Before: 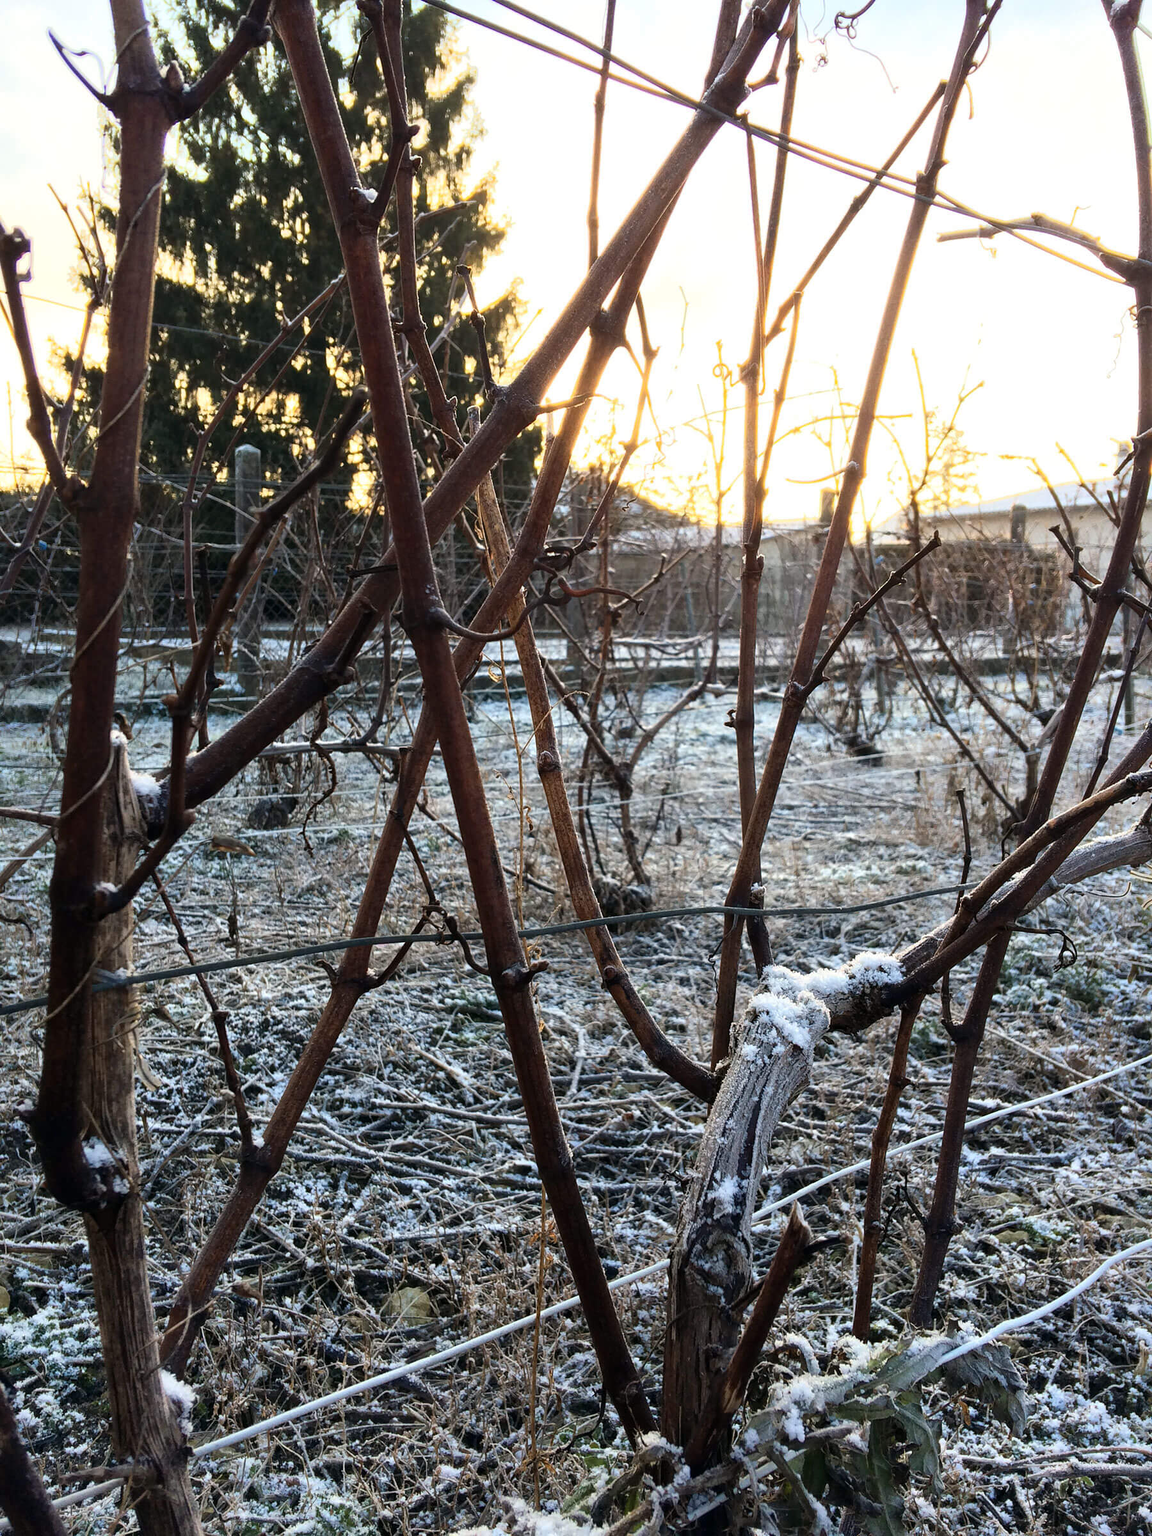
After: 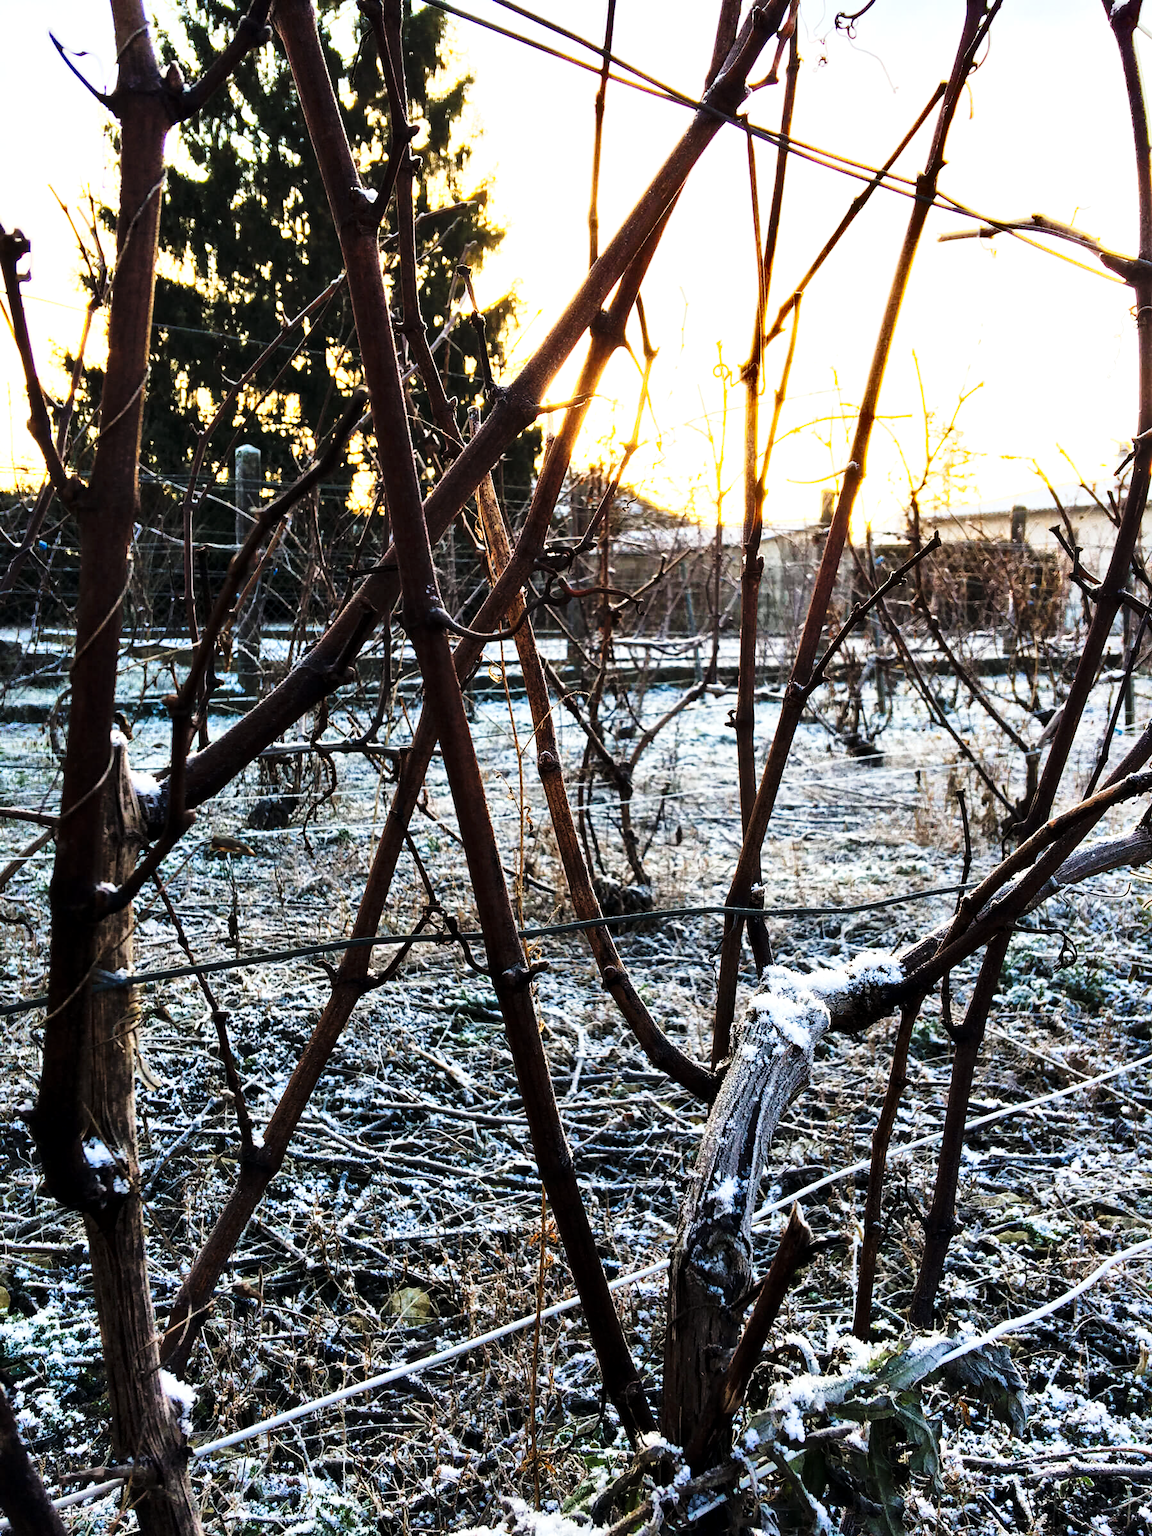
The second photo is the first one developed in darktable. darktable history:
local contrast: highlights 107%, shadows 100%, detail 120%, midtone range 0.2
shadows and highlights: low approximation 0.01, soften with gaussian
tone curve: curves: ch0 [(0, 0) (0.236, 0.124) (0.373, 0.304) (0.542, 0.593) (0.737, 0.873) (1, 1)]; ch1 [(0, 0) (0.399, 0.328) (0.488, 0.484) (0.598, 0.624) (1, 1)]; ch2 [(0, 0) (0.448, 0.405) (0.523, 0.511) (0.592, 0.59) (1, 1)], preserve colors none
